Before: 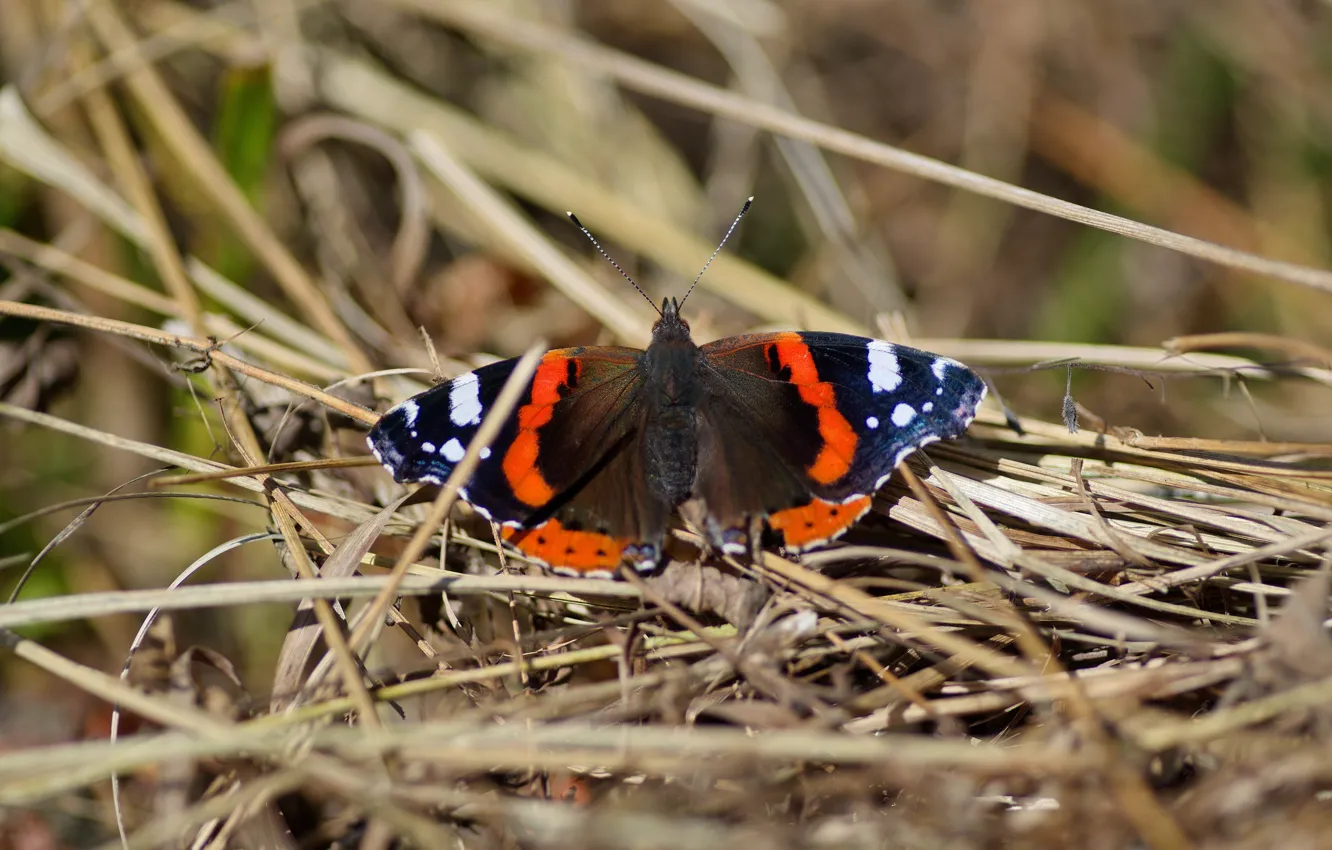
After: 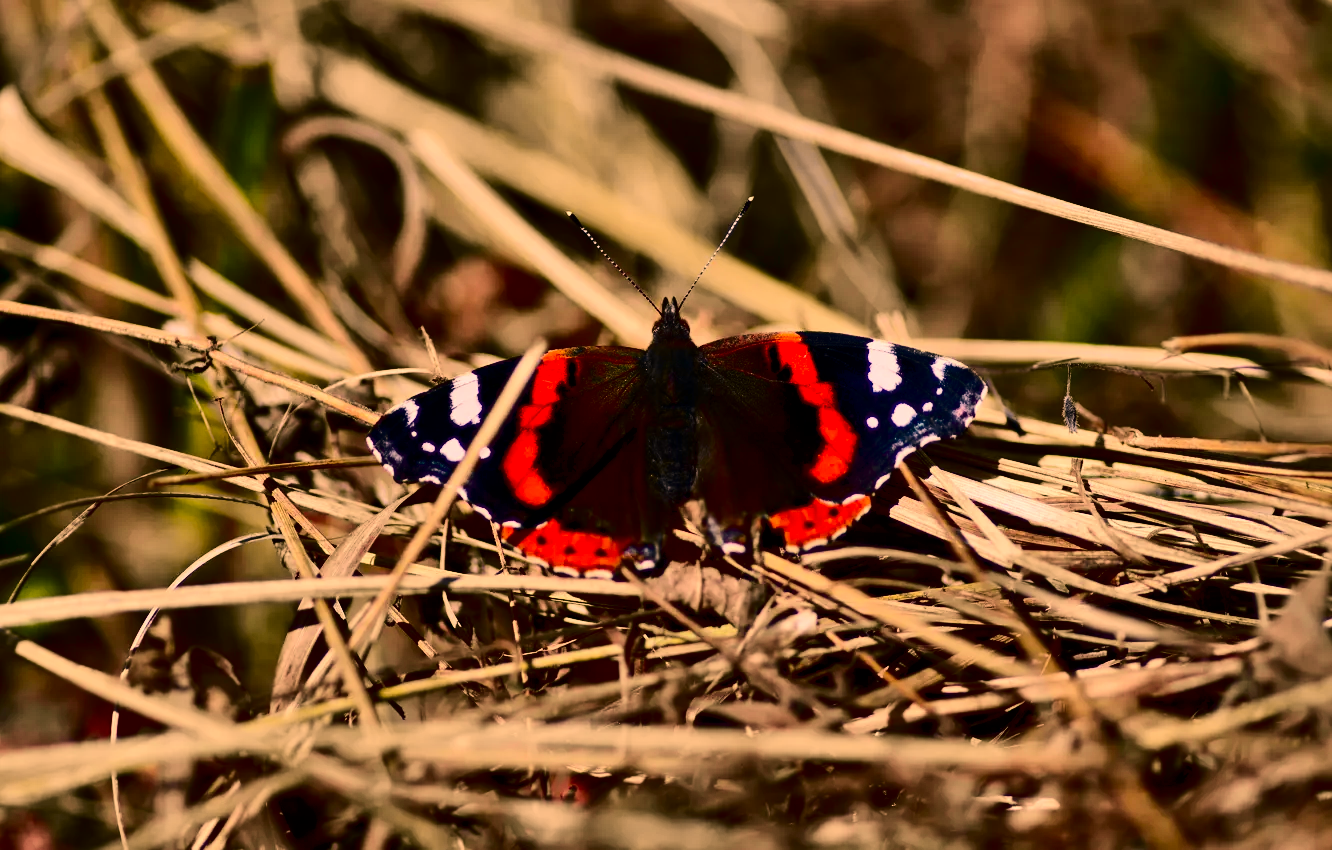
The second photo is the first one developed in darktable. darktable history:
contrast brightness saturation: contrast 0.244, brightness -0.233, saturation 0.141
shadows and highlights: highlights color adjustment 39.52%, soften with gaussian
color correction: highlights a* 22.06, highlights b* 22.15
tone curve: curves: ch0 [(0.003, 0) (0.066, 0.031) (0.163, 0.112) (0.264, 0.238) (0.395, 0.421) (0.517, 0.56) (0.684, 0.734) (0.791, 0.814) (1, 1)]; ch1 [(0, 0) (0.164, 0.115) (0.337, 0.332) (0.39, 0.398) (0.464, 0.461) (0.501, 0.5) (0.507, 0.5) (0.534, 0.532) (0.577, 0.59) (0.652, 0.681) (0.733, 0.749) (0.811, 0.796) (1, 1)]; ch2 [(0, 0) (0.337, 0.382) (0.464, 0.476) (0.501, 0.502) (0.527, 0.54) (0.551, 0.565) (0.6, 0.59) (0.687, 0.675) (1, 1)], color space Lab, independent channels, preserve colors none
